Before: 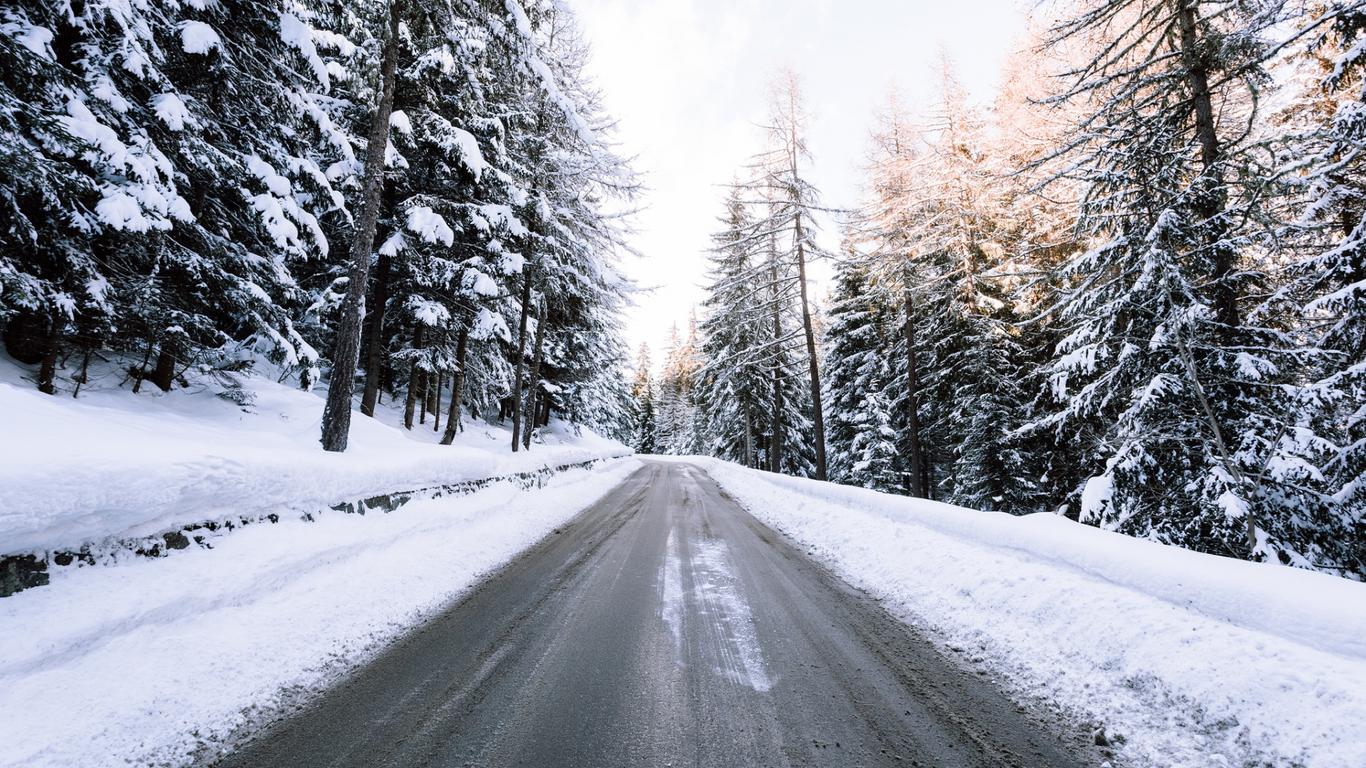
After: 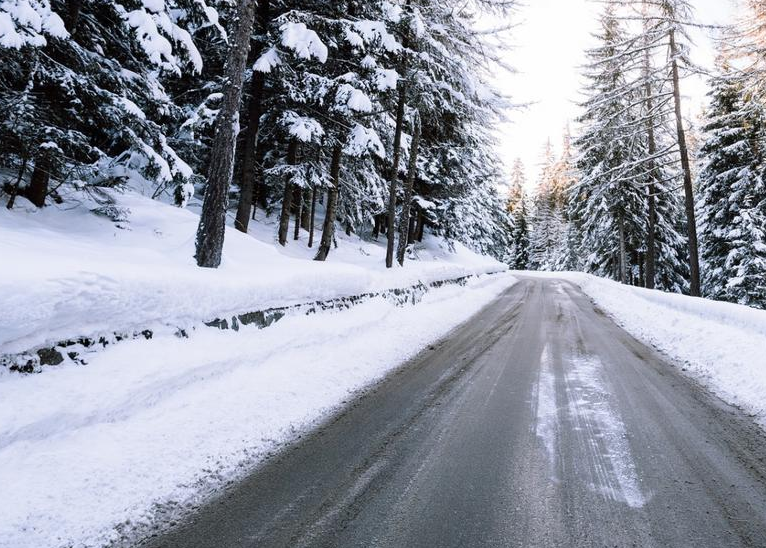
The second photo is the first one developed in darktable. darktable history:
crop: left 9.255%, top 23.971%, right 34.632%, bottom 4.578%
